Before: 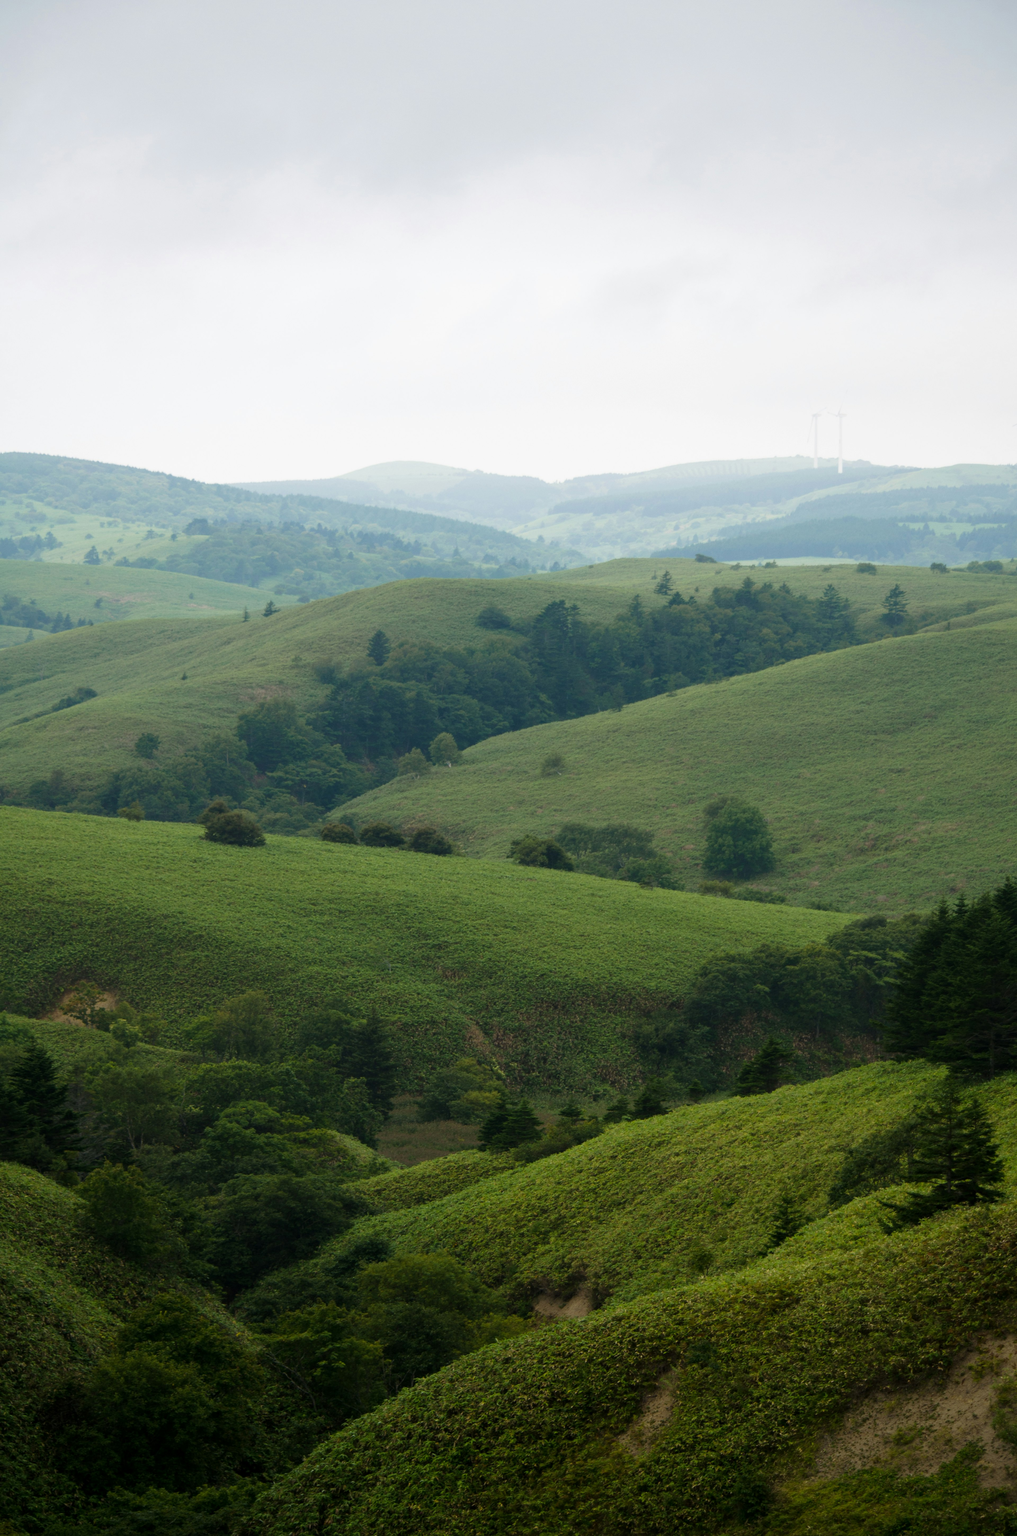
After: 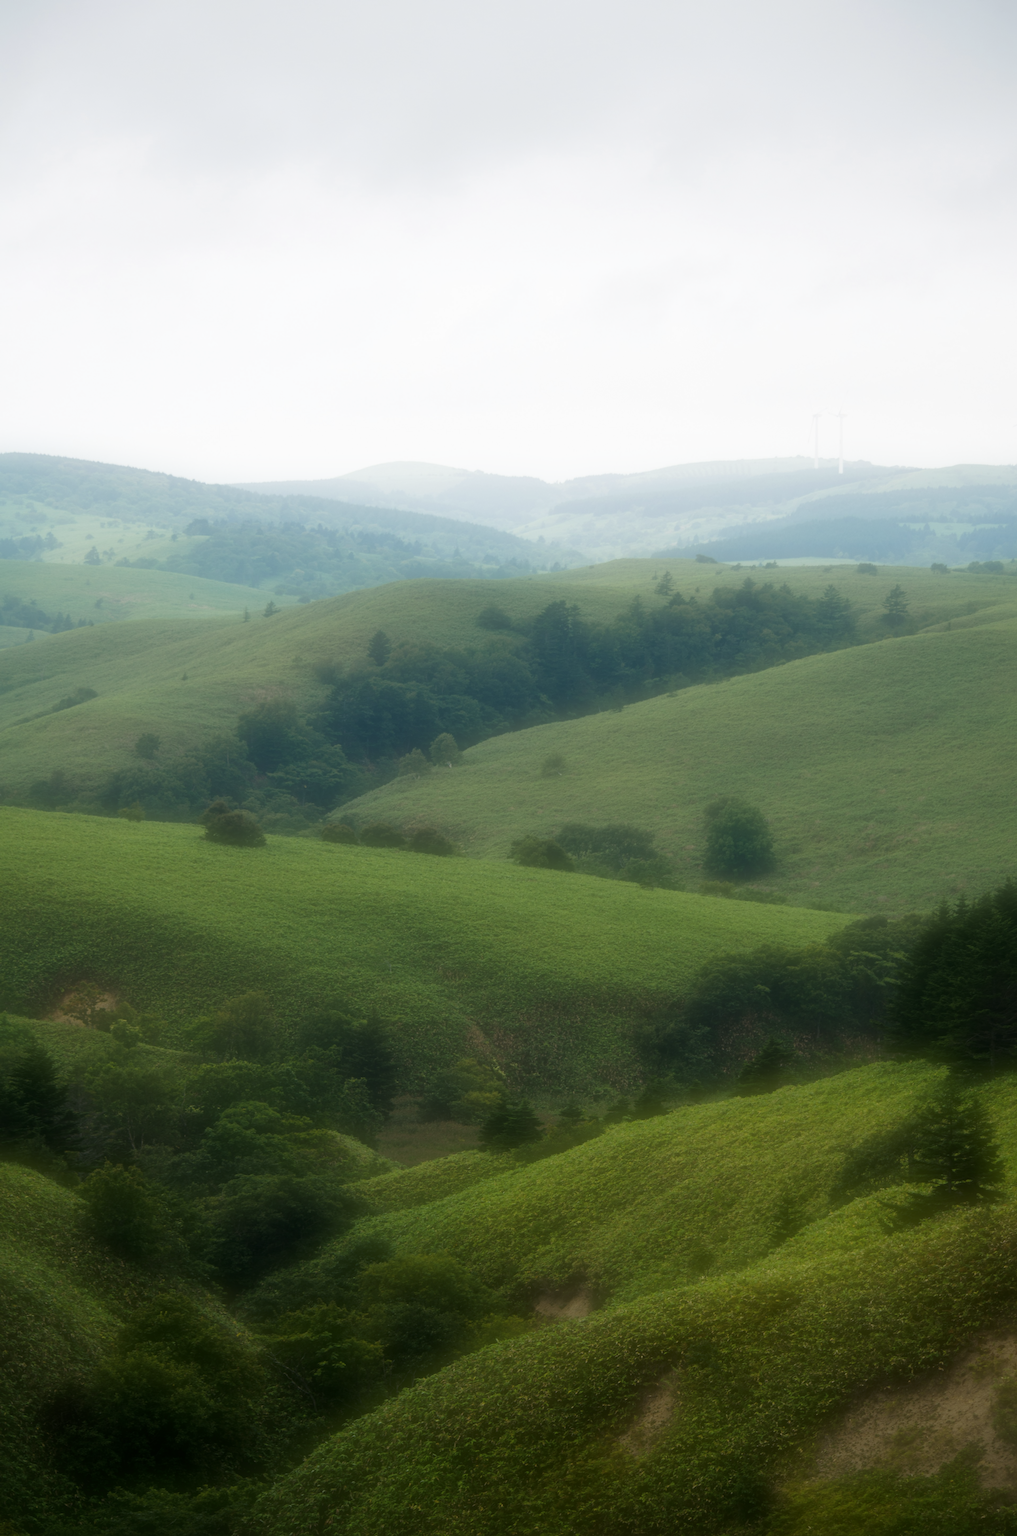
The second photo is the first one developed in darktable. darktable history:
soften: on, module defaults
local contrast: mode bilateral grid, contrast 25, coarseness 50, detail 123%, midtone range 0.2
rotate and perspective: automatic cropping original format, crop left 0, crop top 0
